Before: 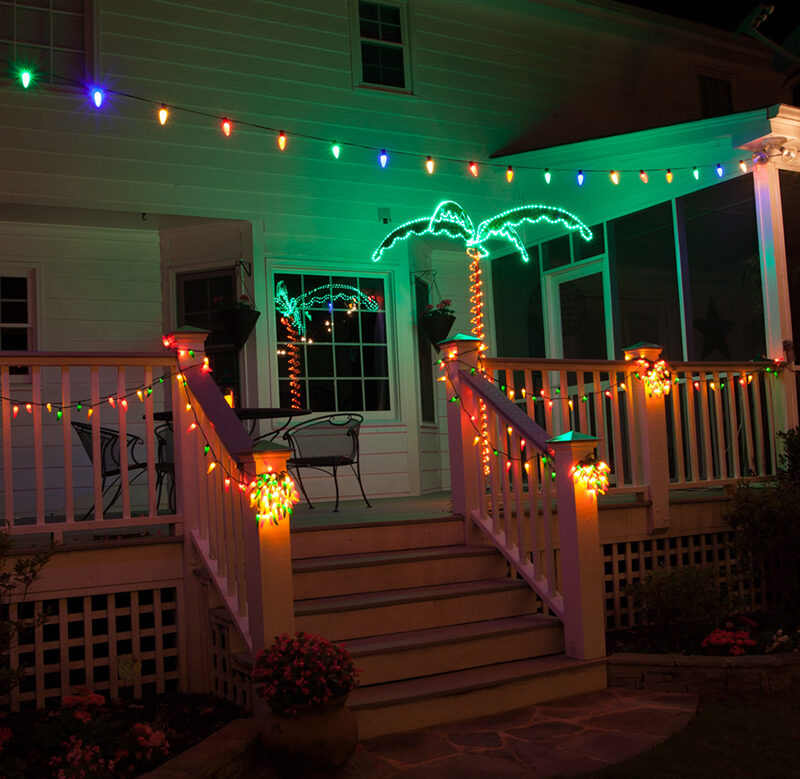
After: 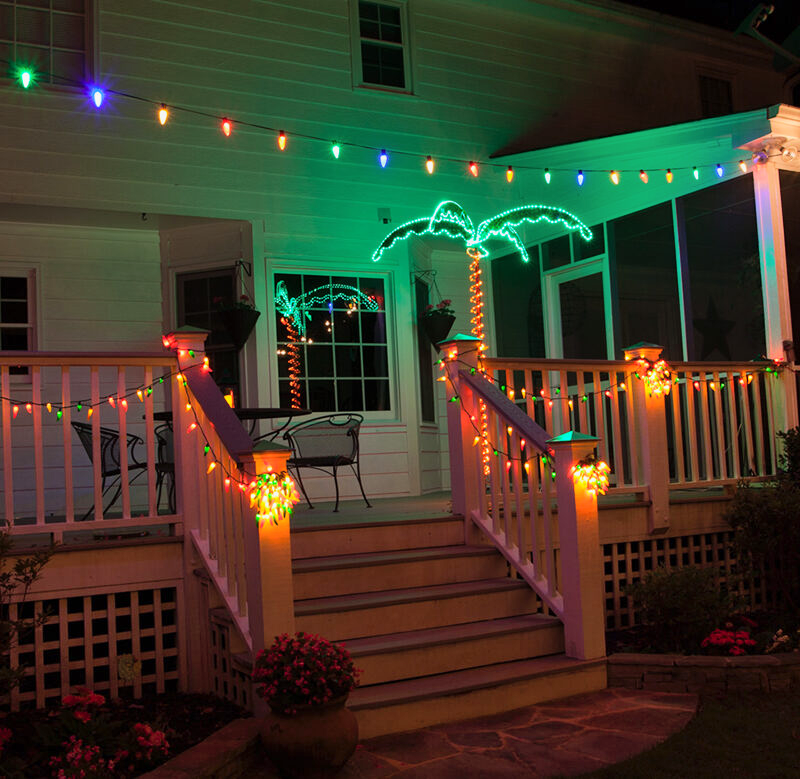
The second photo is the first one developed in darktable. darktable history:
shadows and highlights: white point adjustment -3.5, highlights -63.73, soften with gaussian
